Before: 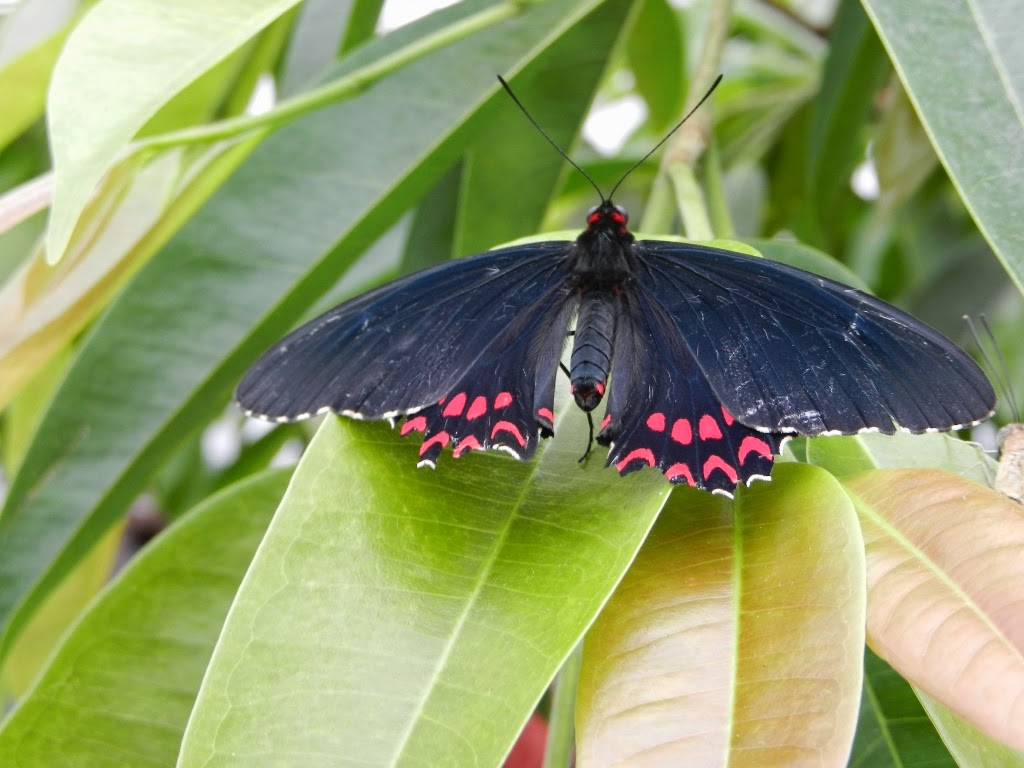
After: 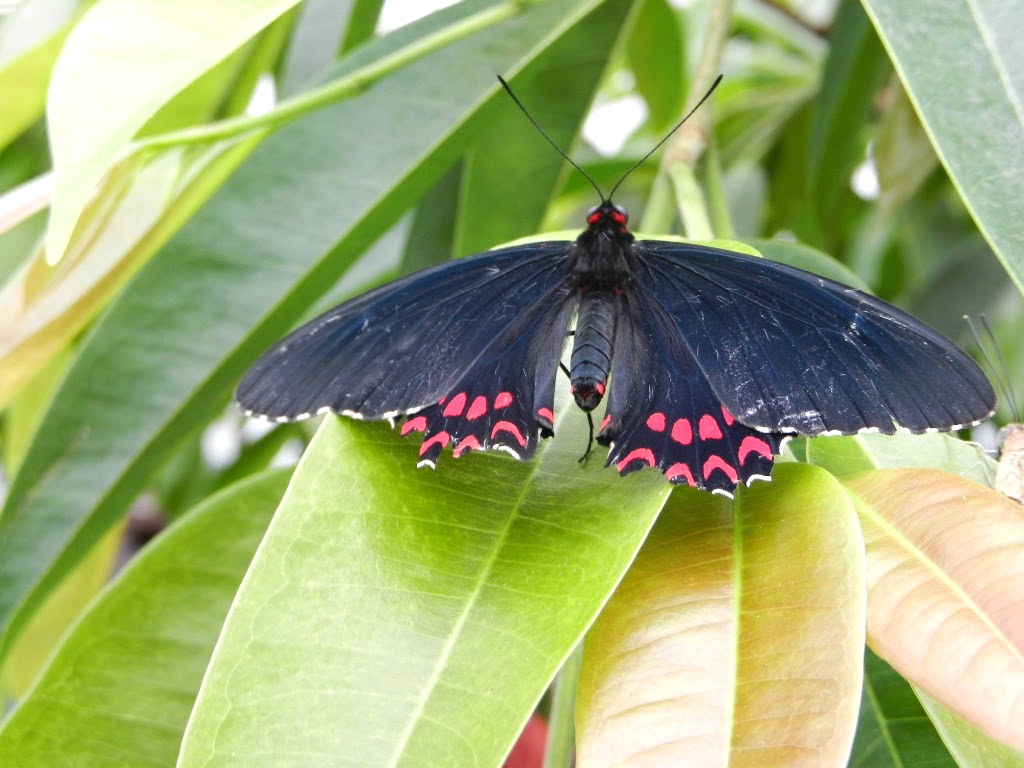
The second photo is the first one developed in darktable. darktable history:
exposure: black level correction 0, exposure 0.301 EV, compensate highlight preservation false
